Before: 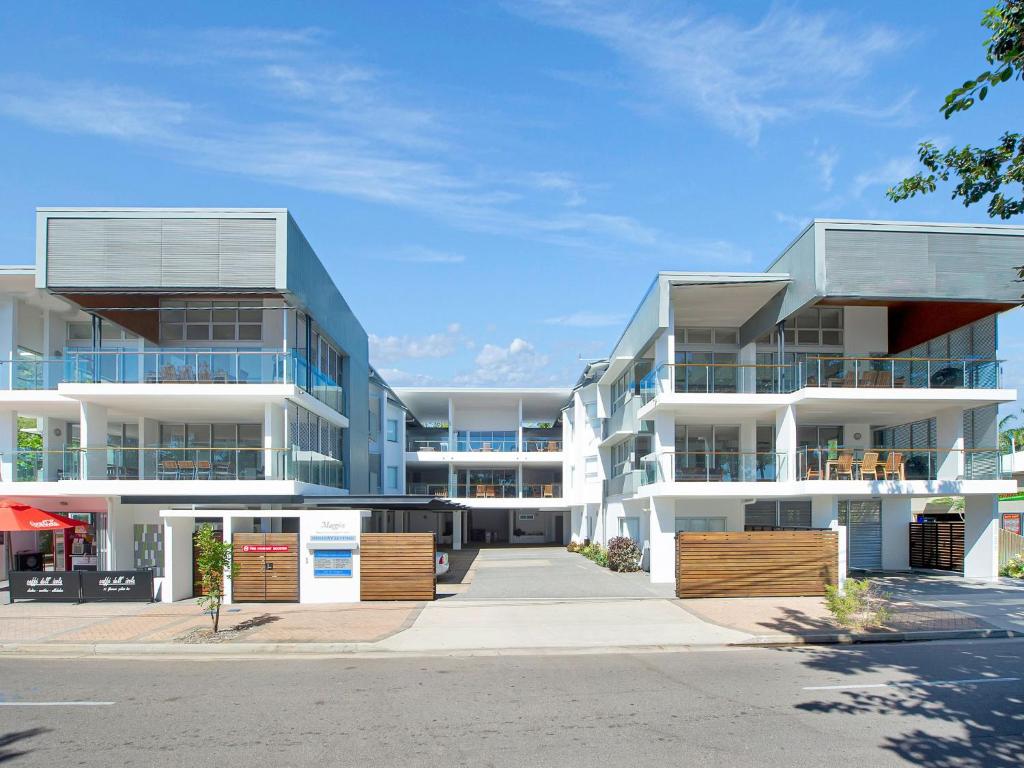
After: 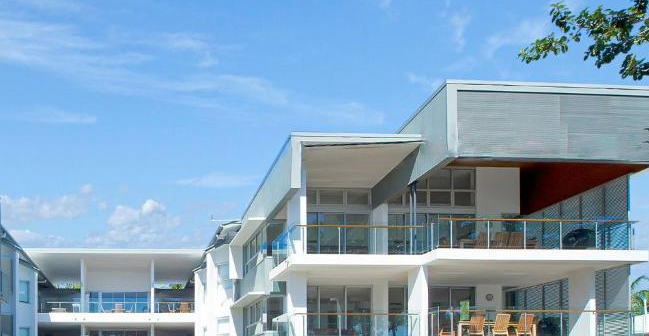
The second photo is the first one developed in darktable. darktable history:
crop: left 36.003%, top 18.215%, right 0.542%, bottom 38.007%
